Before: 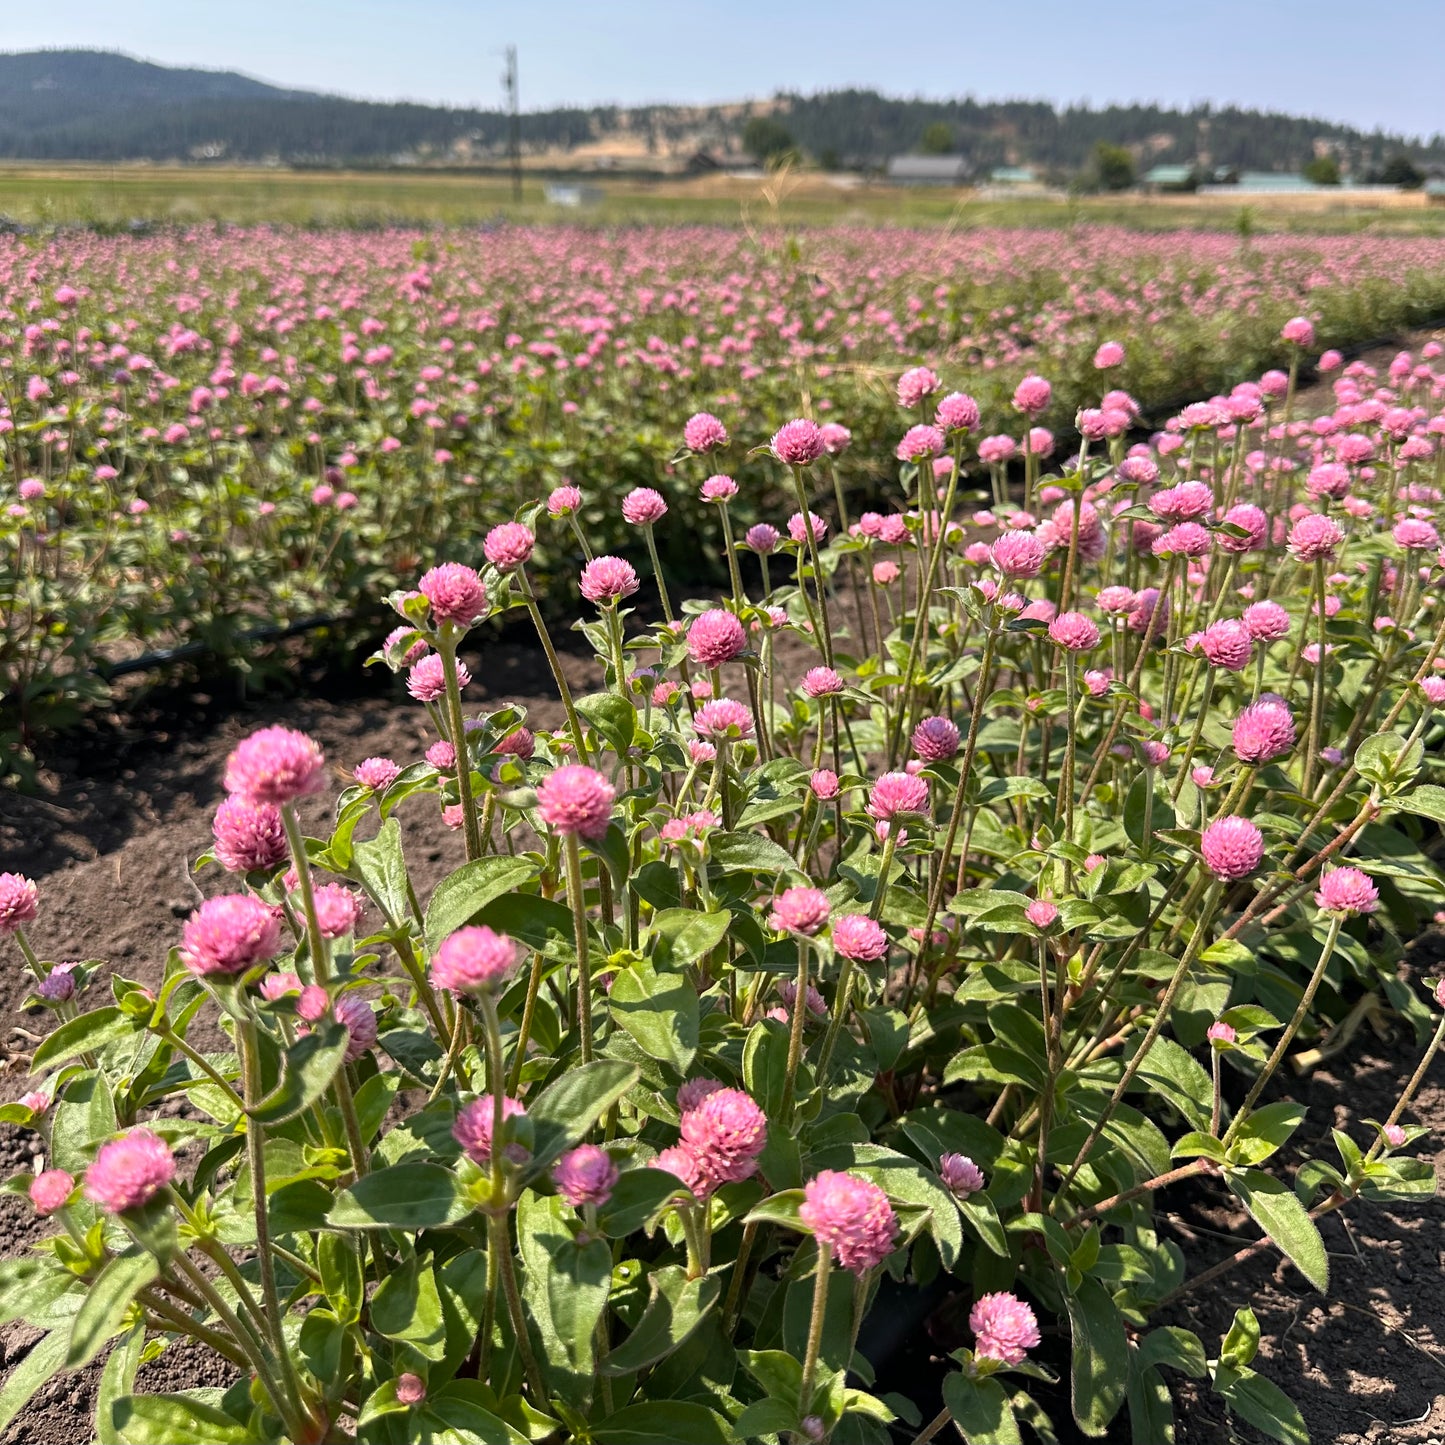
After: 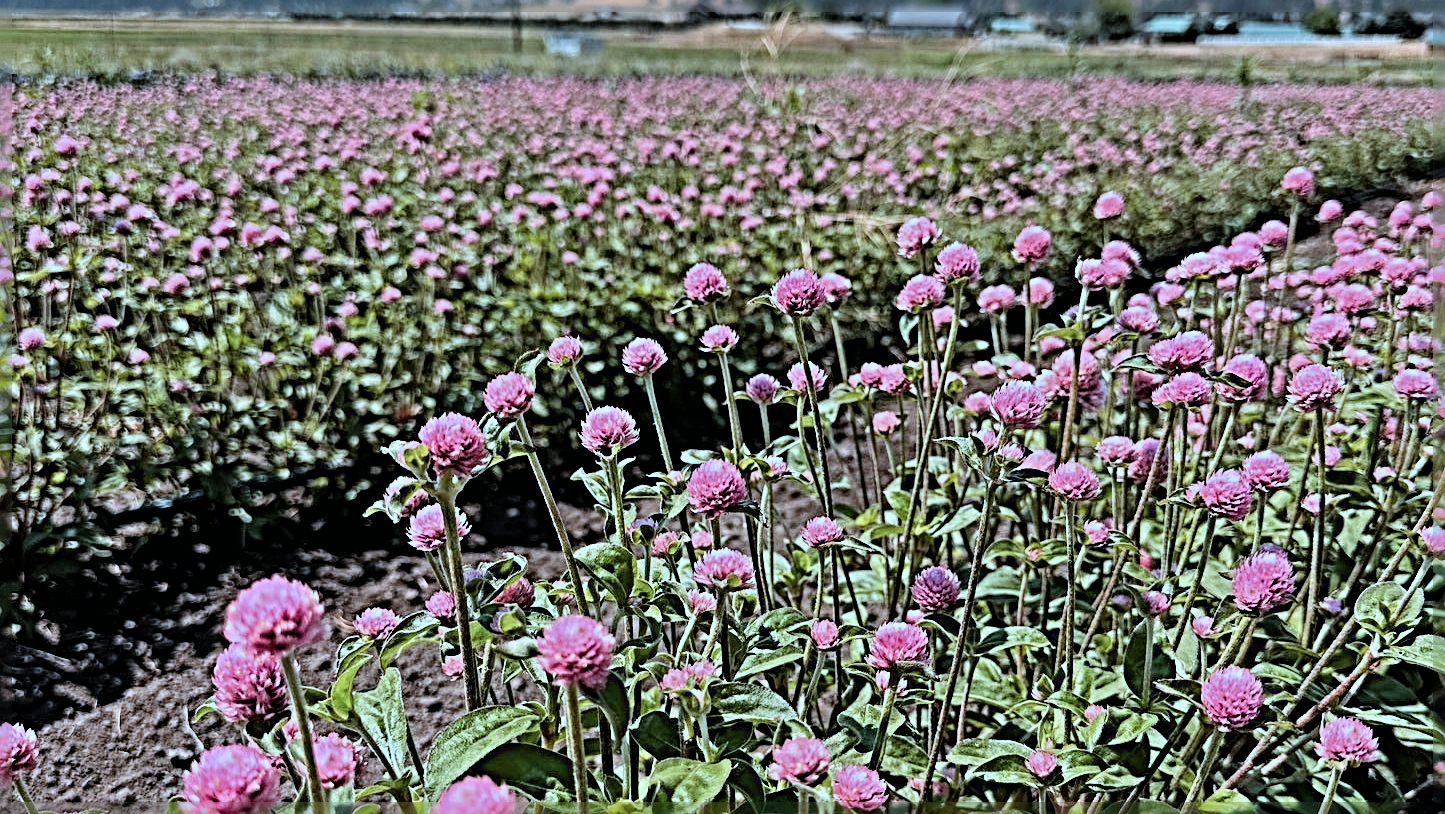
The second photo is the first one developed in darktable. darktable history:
filmic rgb: black relative exposure -7.4 EV, white relative exposure 4.89 EV, hardness 3.4, color science v6 (2022)
color correction: highlights a* -8.7, highlights b* -23.88
crop and rotate: top 10.431%, bottom 33.22%
sharpen: radius 6.288, amount 1.791, threshold 0.205
